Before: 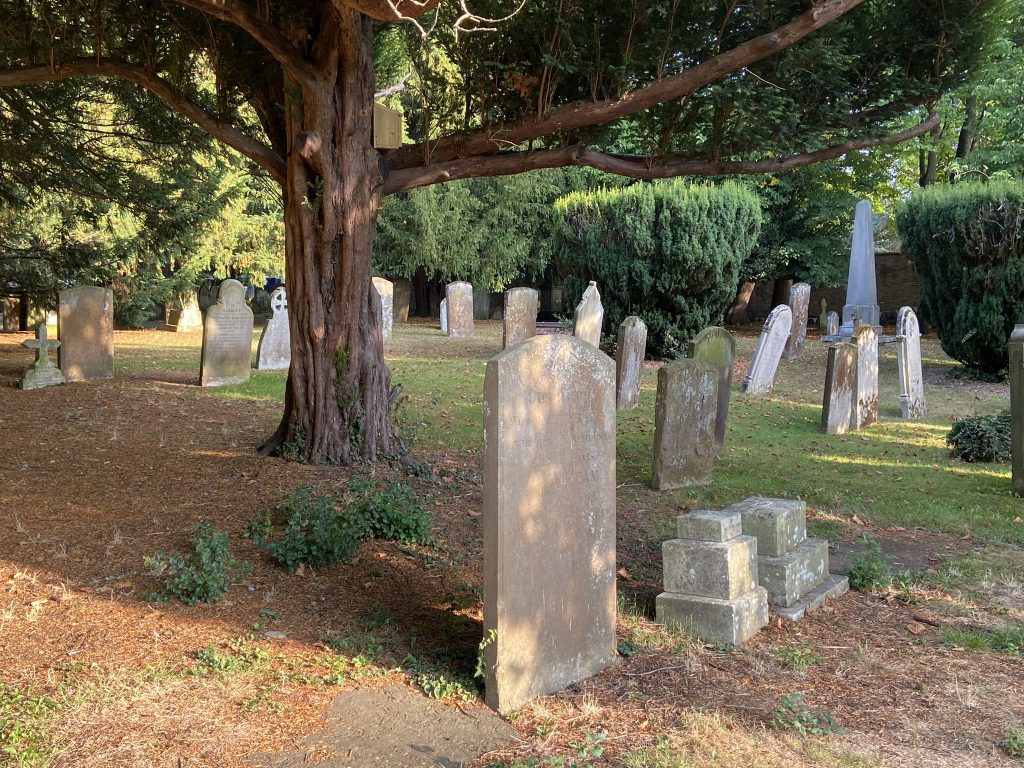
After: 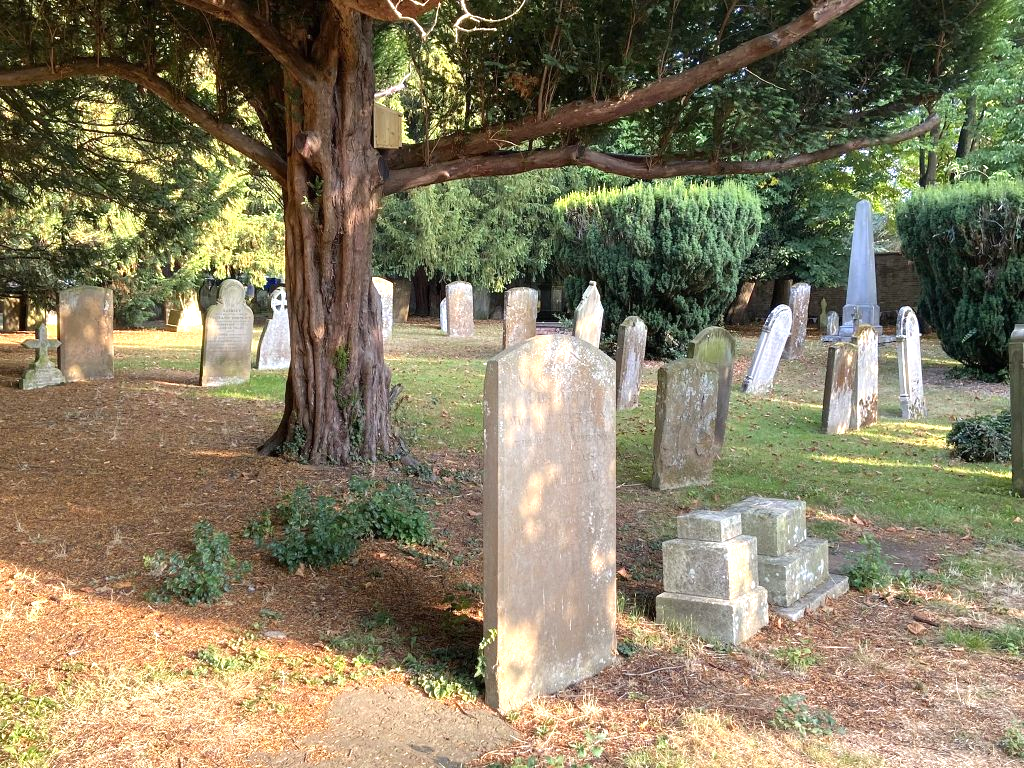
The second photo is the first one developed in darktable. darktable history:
exposure: black level correction 0, exposure 0.687 EV, compensate exposure bias true, compensate highlight preservation false
